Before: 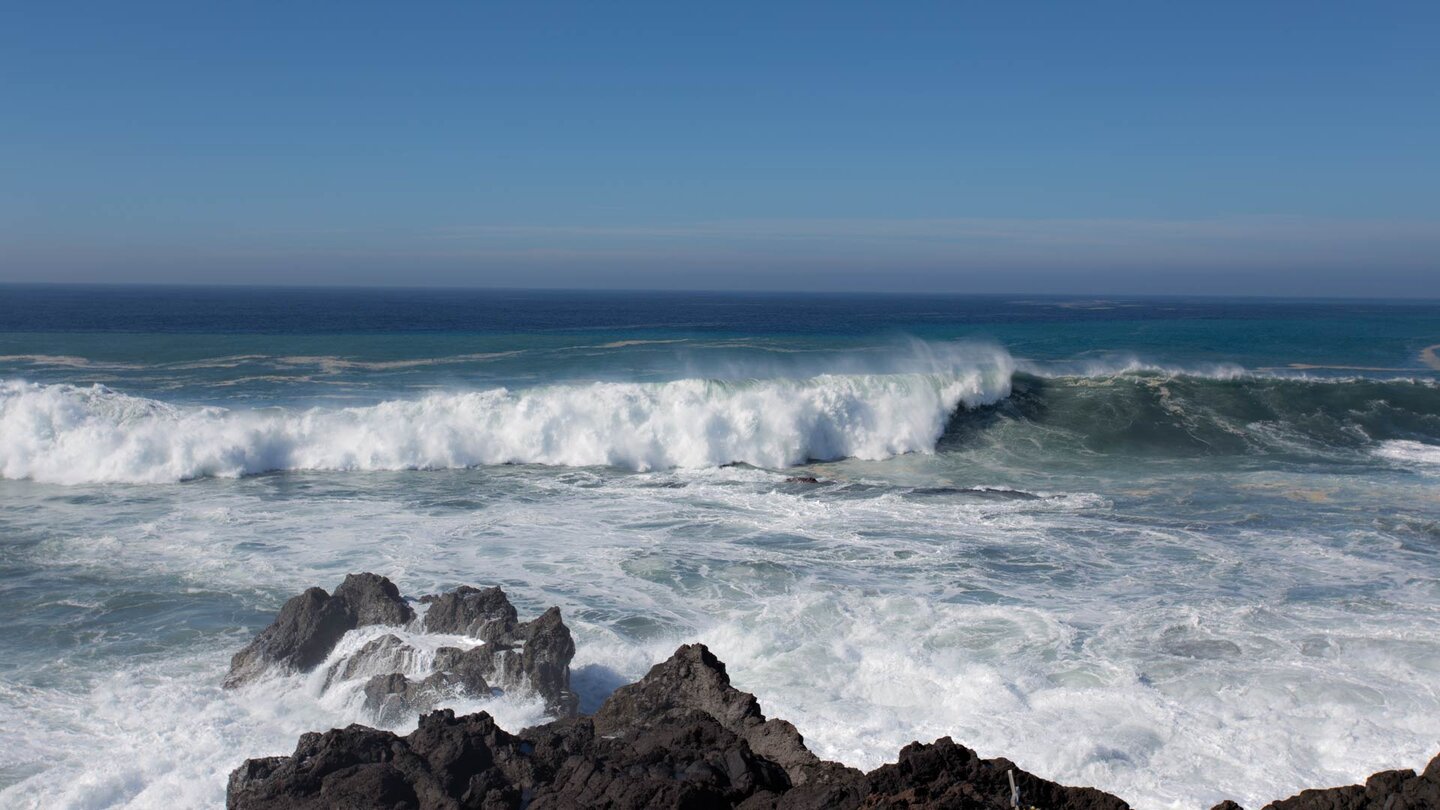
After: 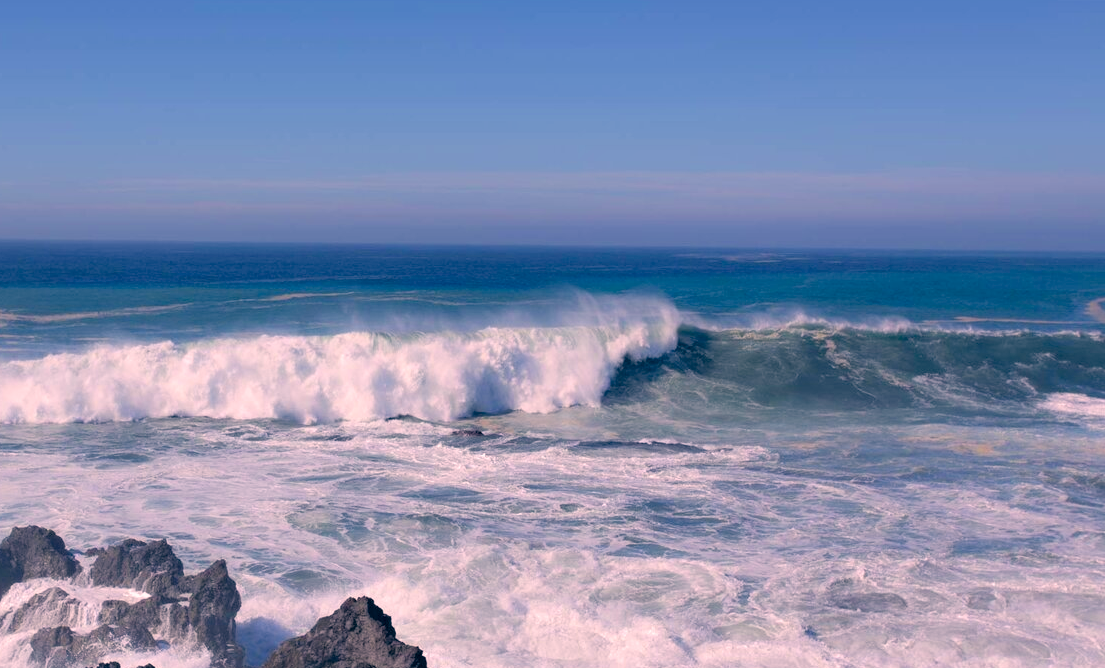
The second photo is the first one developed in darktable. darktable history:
crop: left 23.206%, top 5.838%, bottom 11.576%
shadows and highlights: shadows 52.97, soften with gaussian
contrast brightness saturation: brightness 0.14
velvia: strength 31.4%, mid-tones bias 0.203
color correction: highlights a* 14.39, highlights b* 6.07, shadows a* -5.89, shadows b* -15.85, saturation 0.85
tone equalizer: on, module defaults
